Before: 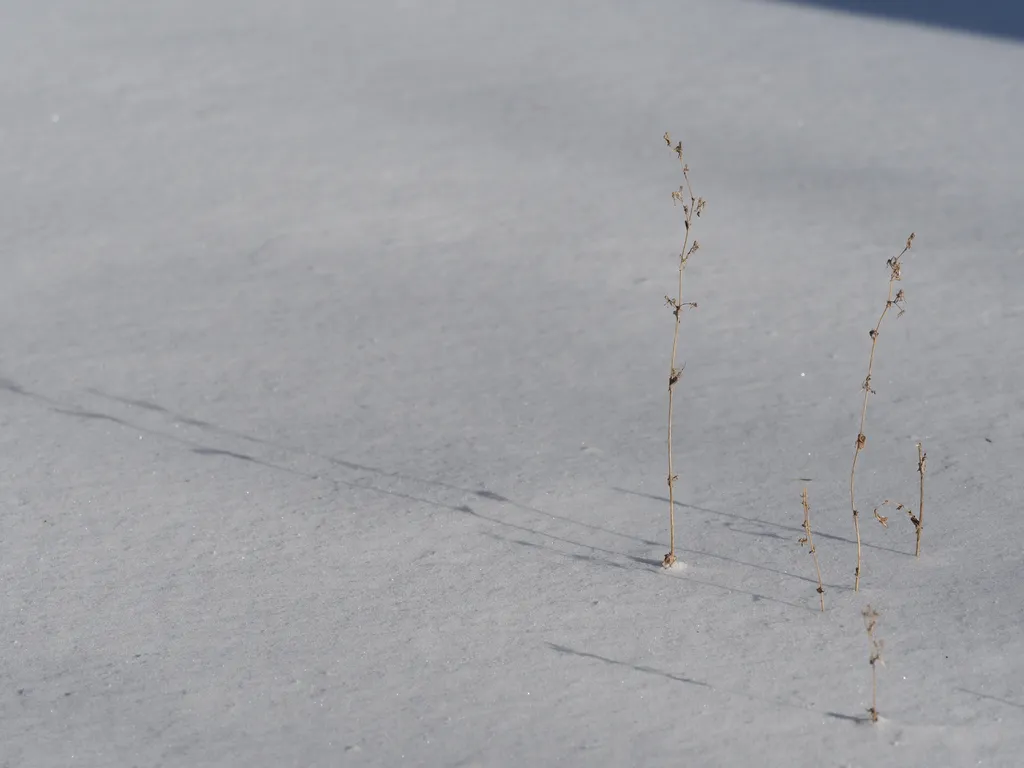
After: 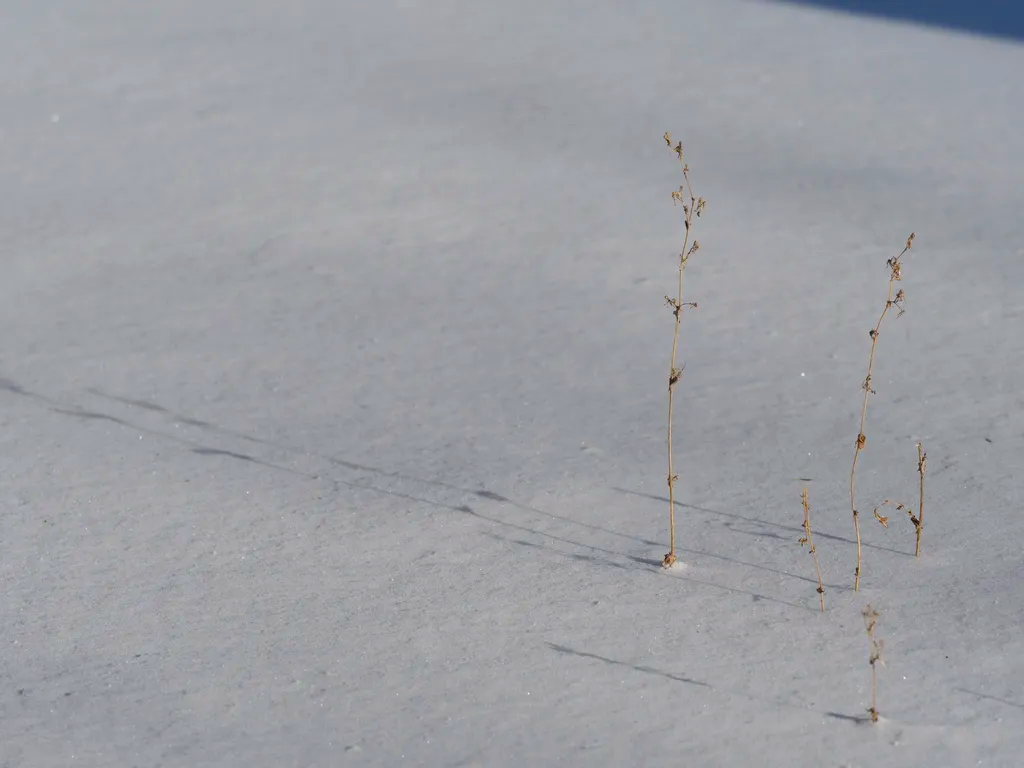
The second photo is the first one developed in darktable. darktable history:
shadows and highlights: shadows 37.27, highlights -28.18, soften with gaussian
color balance rgb: linear chroma grading › global chroma 15%, perceptual saturation grading › global saturation 30%
white balance: emerald 1
